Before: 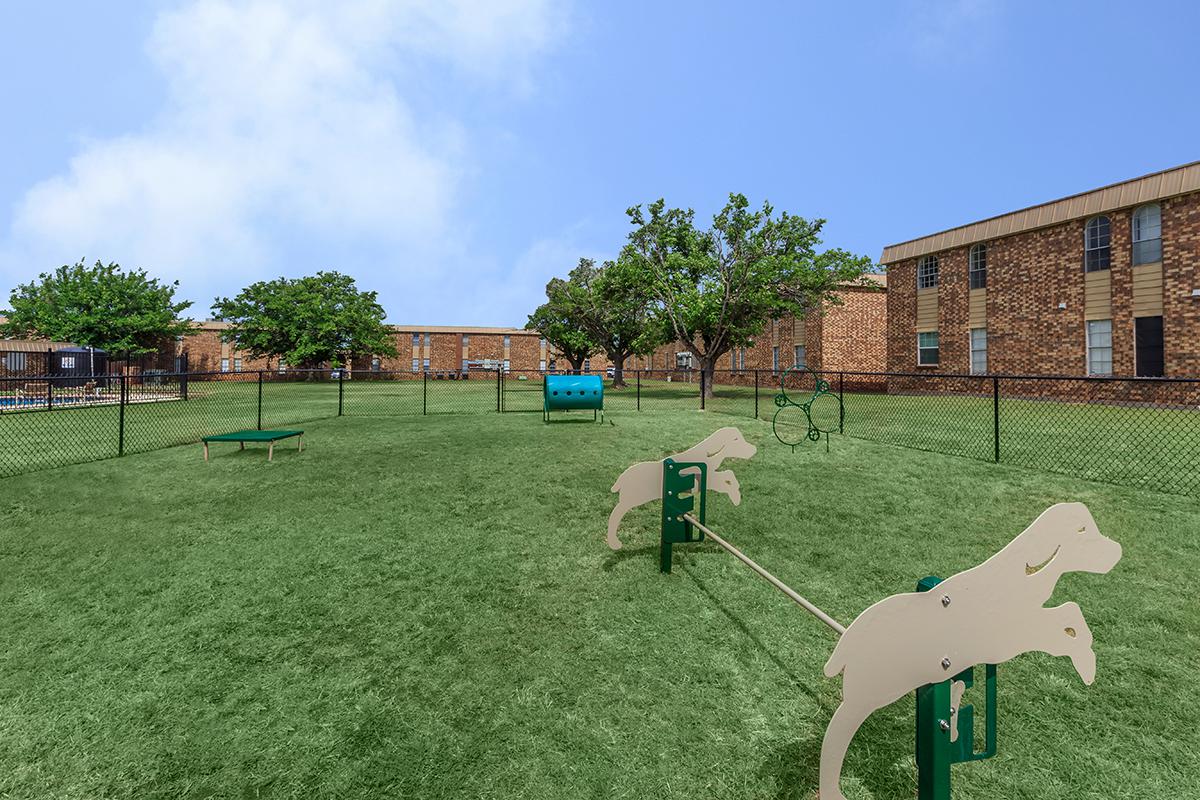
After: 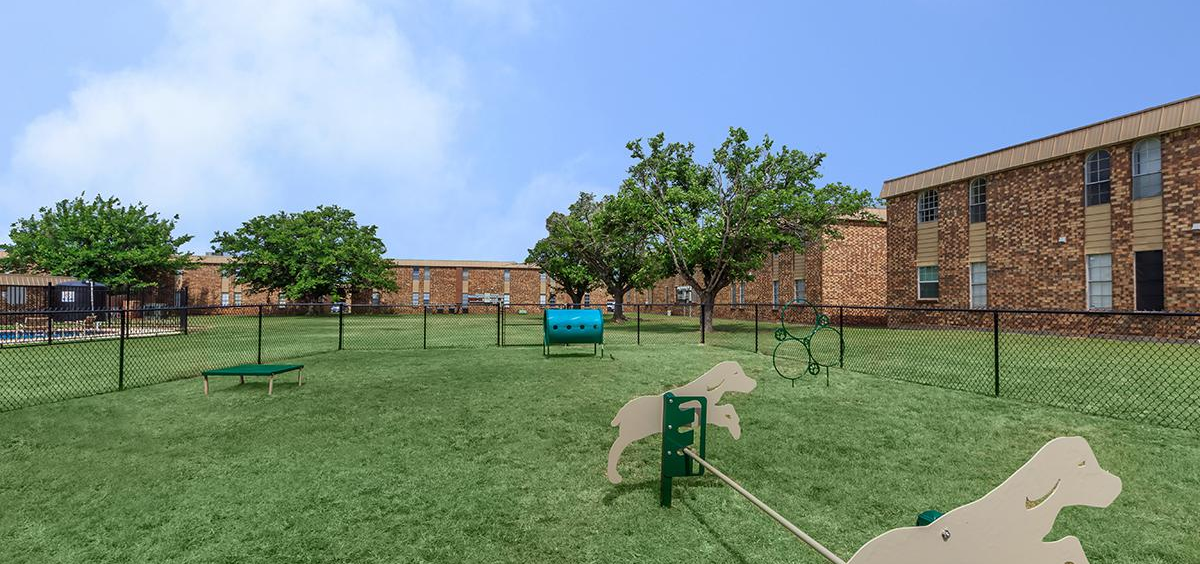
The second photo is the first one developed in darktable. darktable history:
crop and rotate: top 8.271%, bottom 21.209%
